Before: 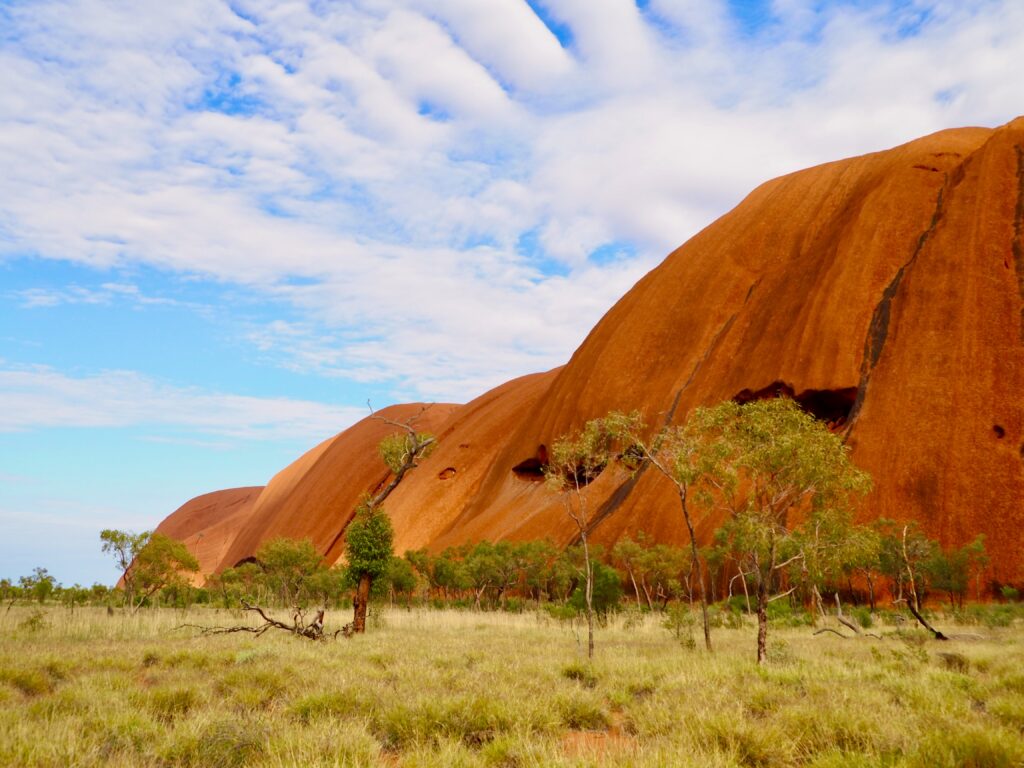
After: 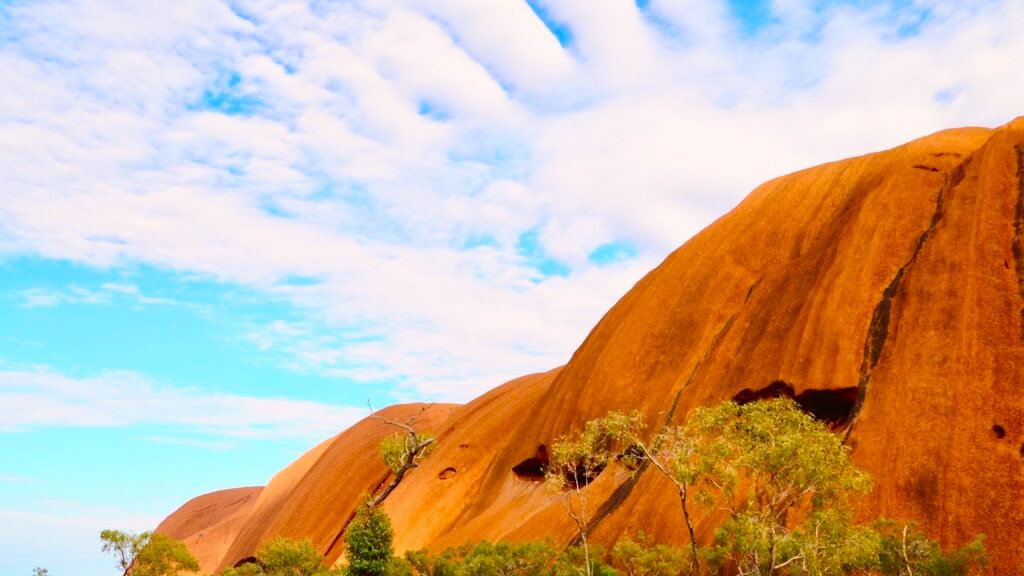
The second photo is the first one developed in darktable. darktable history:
crop: bottom 24.988%
tone curve: curves: ch0 [(0, 0.023) (0.1, 0.084) (0.184, 0.168) (0.45, 0.54) (0.57, 0.683) (0.722, 0.825) (0.877, 0.948) (1, 1)]; ch1 [(0, 0) (0.414, 0.395) (0.453, 0.437) (0.502, 0.509) (0.521, 0.519) (0.573, 0.568) (0.618, 0.61) (0.654, 0.642) (1, 1)]; ch2 [(0, 0) (0.421, 0.43) (0.45, 0.463) (0.492, 0.504) (0.511, 0.519) (0.557, 0.557) (0.602, 0.605) (1, 1)], color space Lab, independent channels, preserve colors none
